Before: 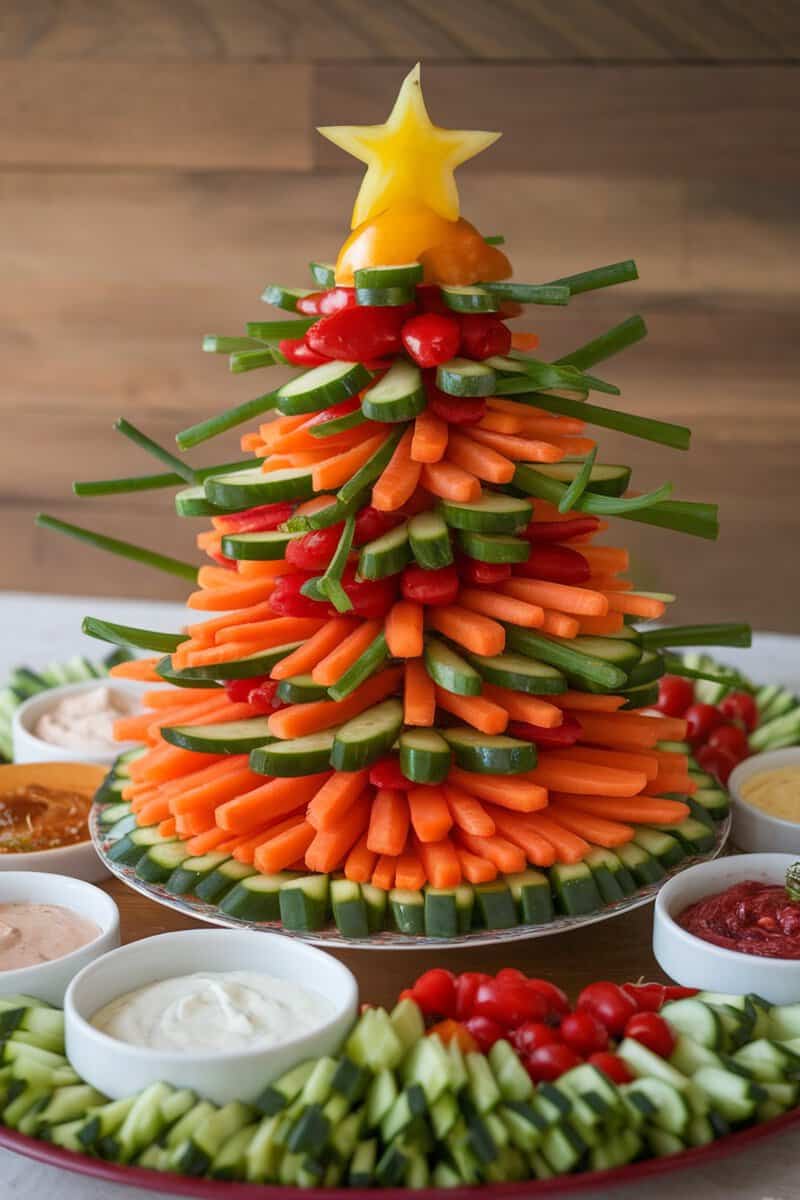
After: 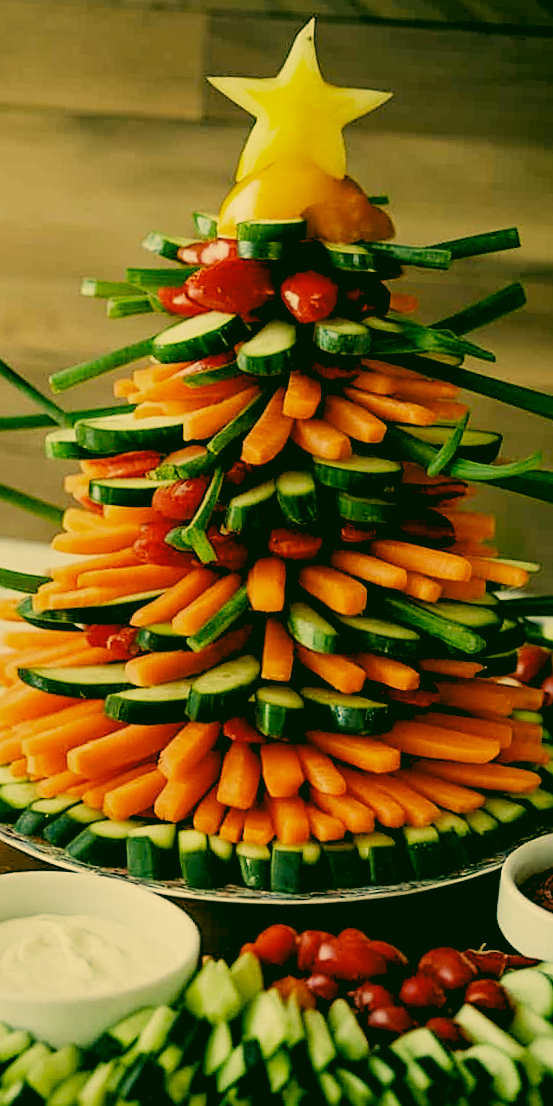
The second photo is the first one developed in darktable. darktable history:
sigmoid: skew -0.2, preserve hue 0%, red attenuation 0.1, red rotation 0.035, green attenuation 0.1, green rotation -0.017, blue attenuation 0.15, blue rotation -0.052, base primaries Rec2020
sharpen: on, module defaults
crop and rotate: angle -3.27°, left 14.277%, top 0.028%, right 10.766%, bottom 0.028%
velvia: strength 15%
color correction: highlights a* 5.62, highlights b* 33.57, shadows a* -25.86, shadows b* 4.02
rgb levels: levels [[0.029, 0.461, 0.922], [0, 0.5, 1], [0, 0.5, 1]]
exposure: black level correction 0.009, exposure 0.119 EV, compensate highlight preservation false
